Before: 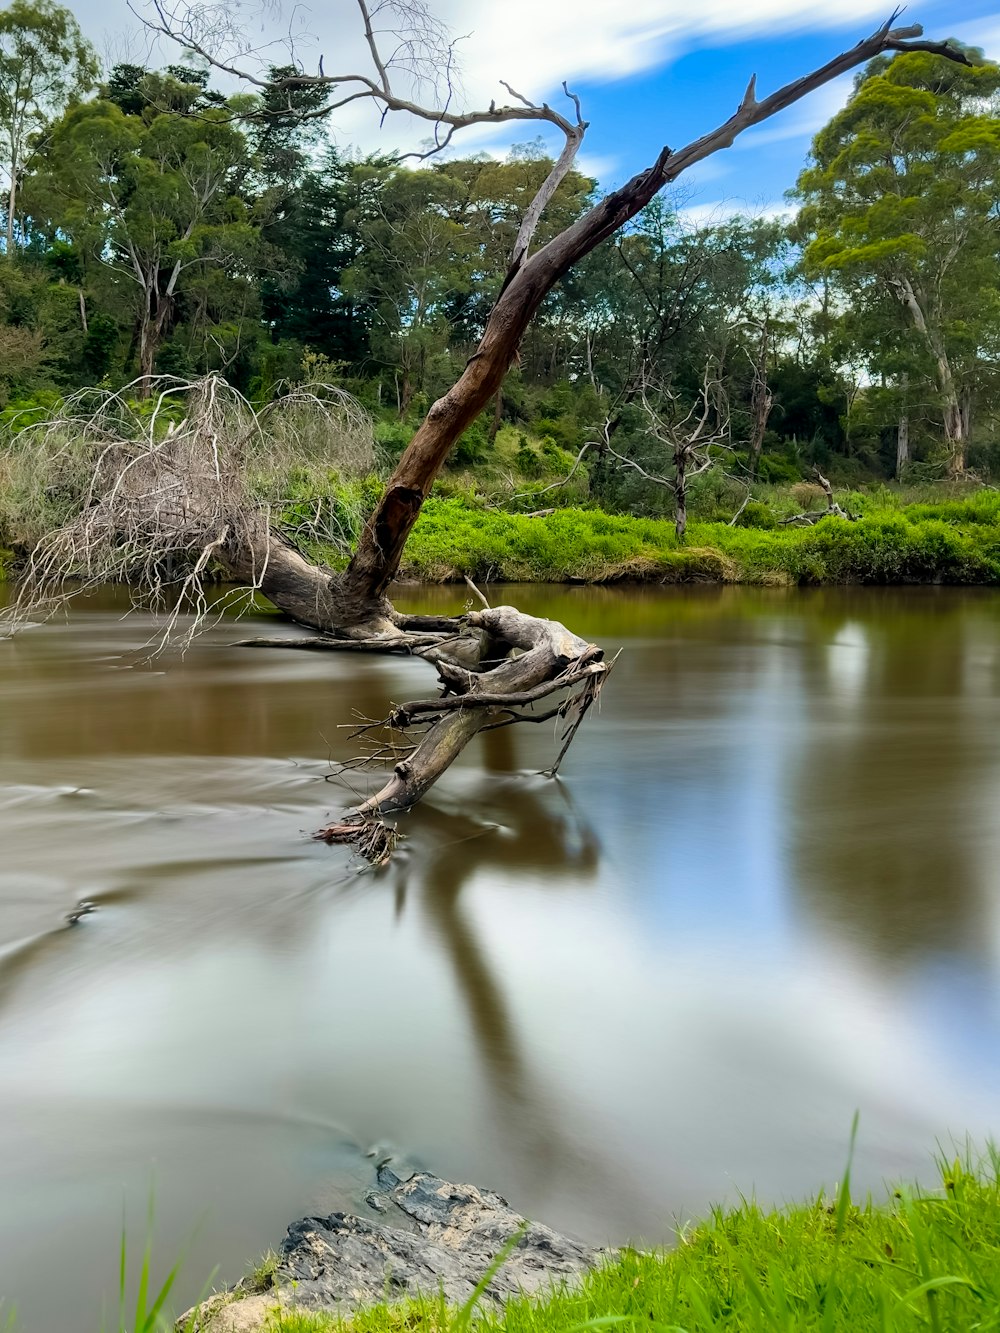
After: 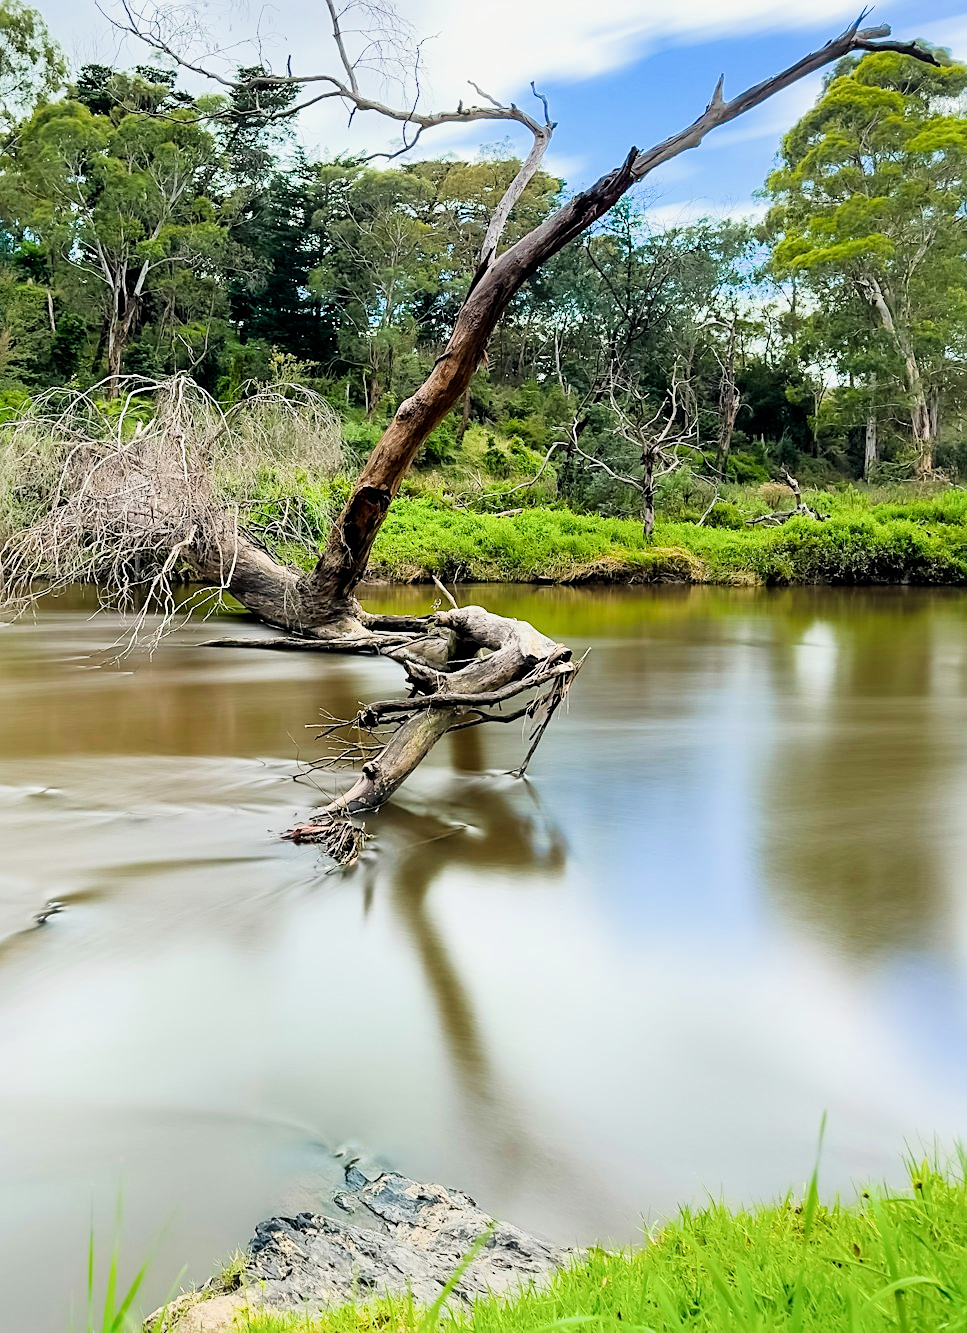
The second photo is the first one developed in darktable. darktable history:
filmic rgb: black relative exposure -7.65 EV, white relative exposure 4.56 EV, hardness 3.61, contrast 1.05
exposure: black level correction 0, exposure 1.2 EV, compensate exposure bias true, compensate highlight preservation false
crop and rotate: left 3.238%
sharpen: on, module defaults
